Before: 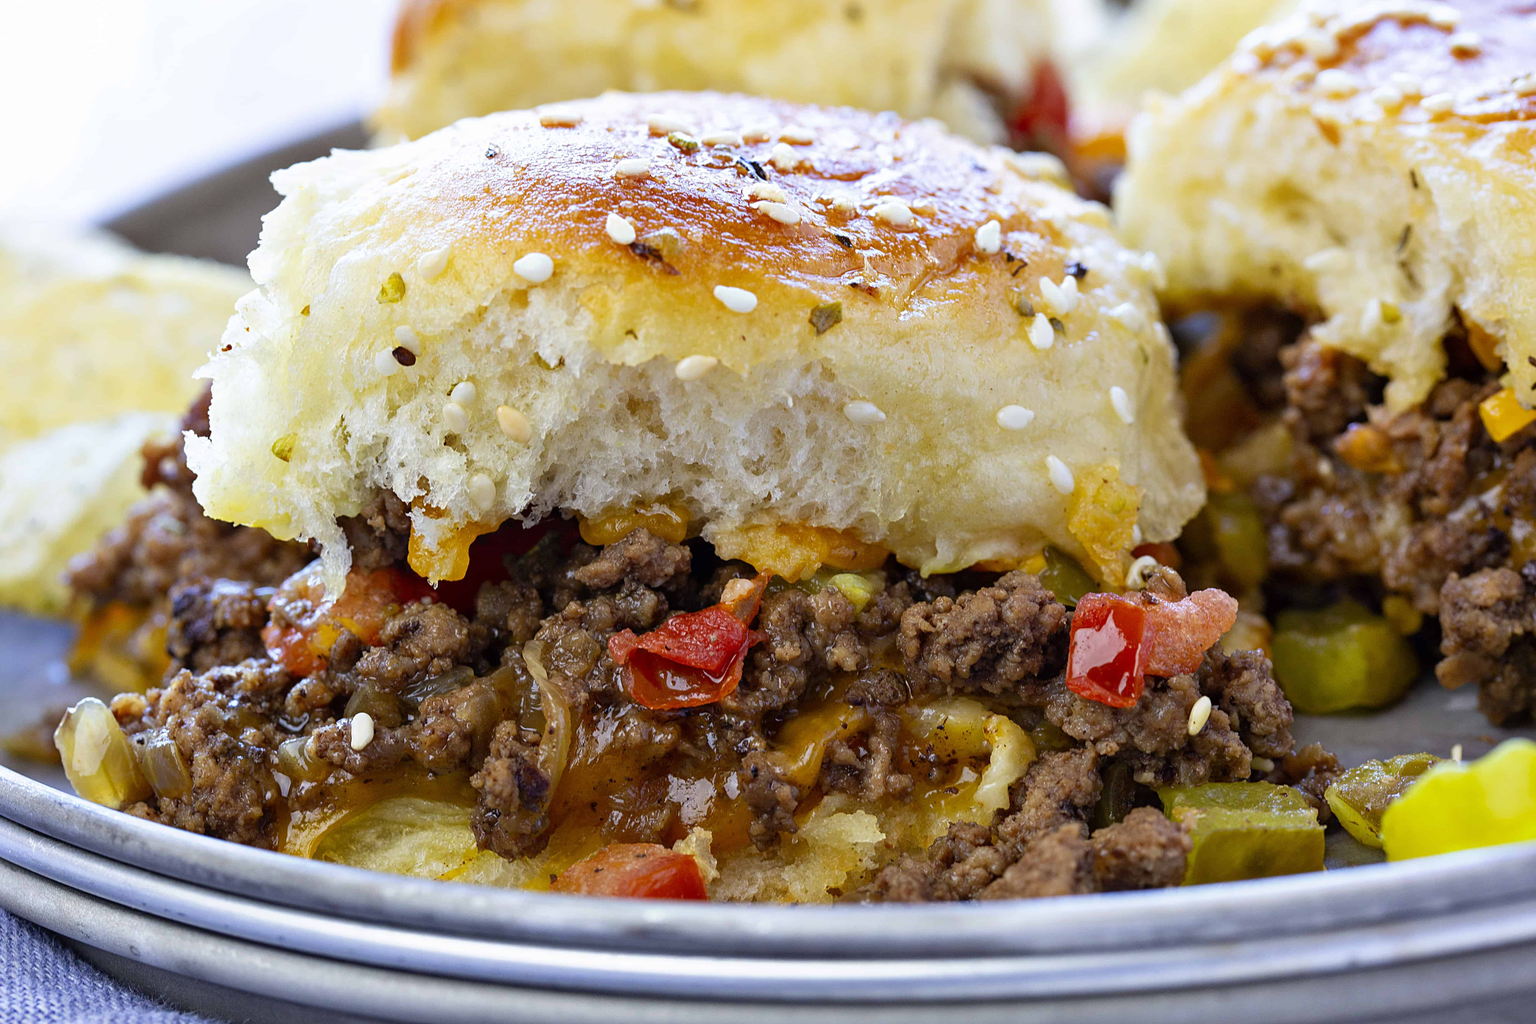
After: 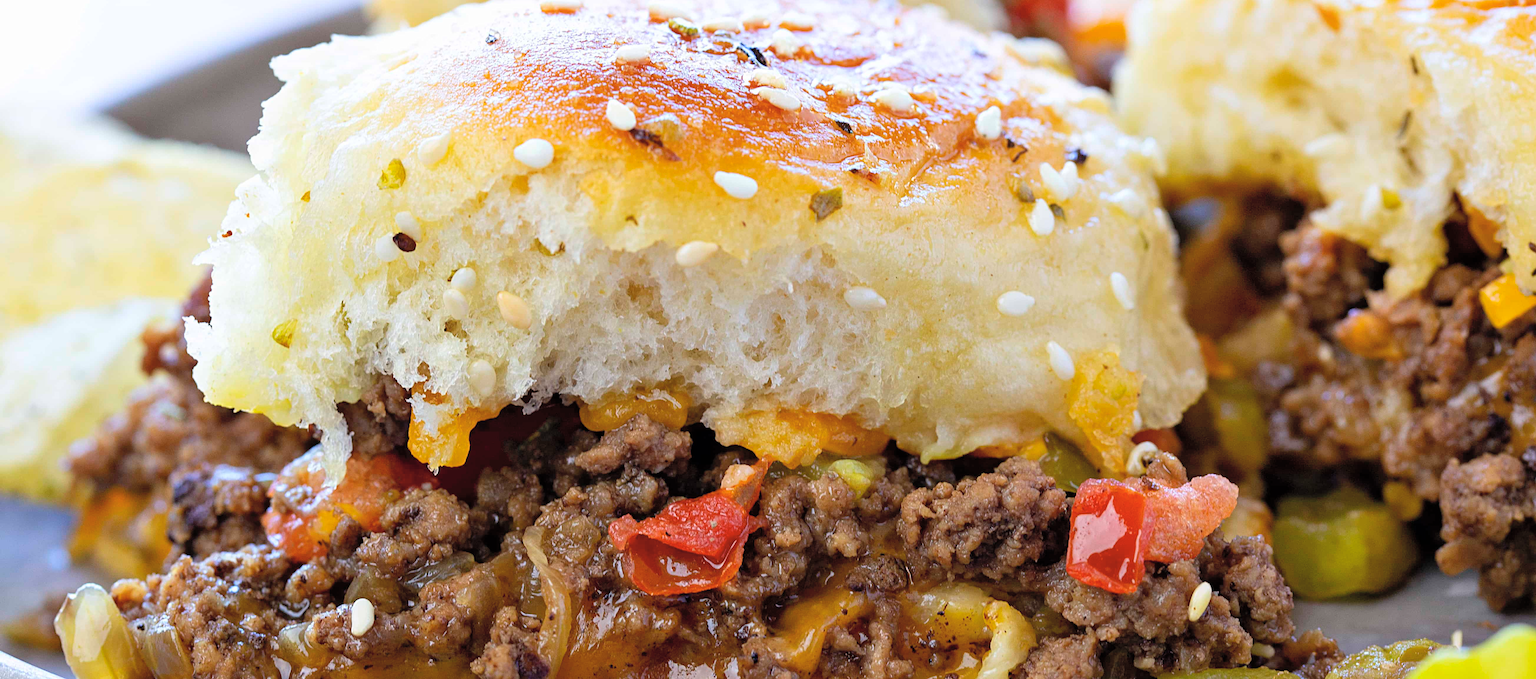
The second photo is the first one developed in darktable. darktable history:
crop: top 11.18%, bottom 22.455%
contrast brightness saturation: brightness 0.137
